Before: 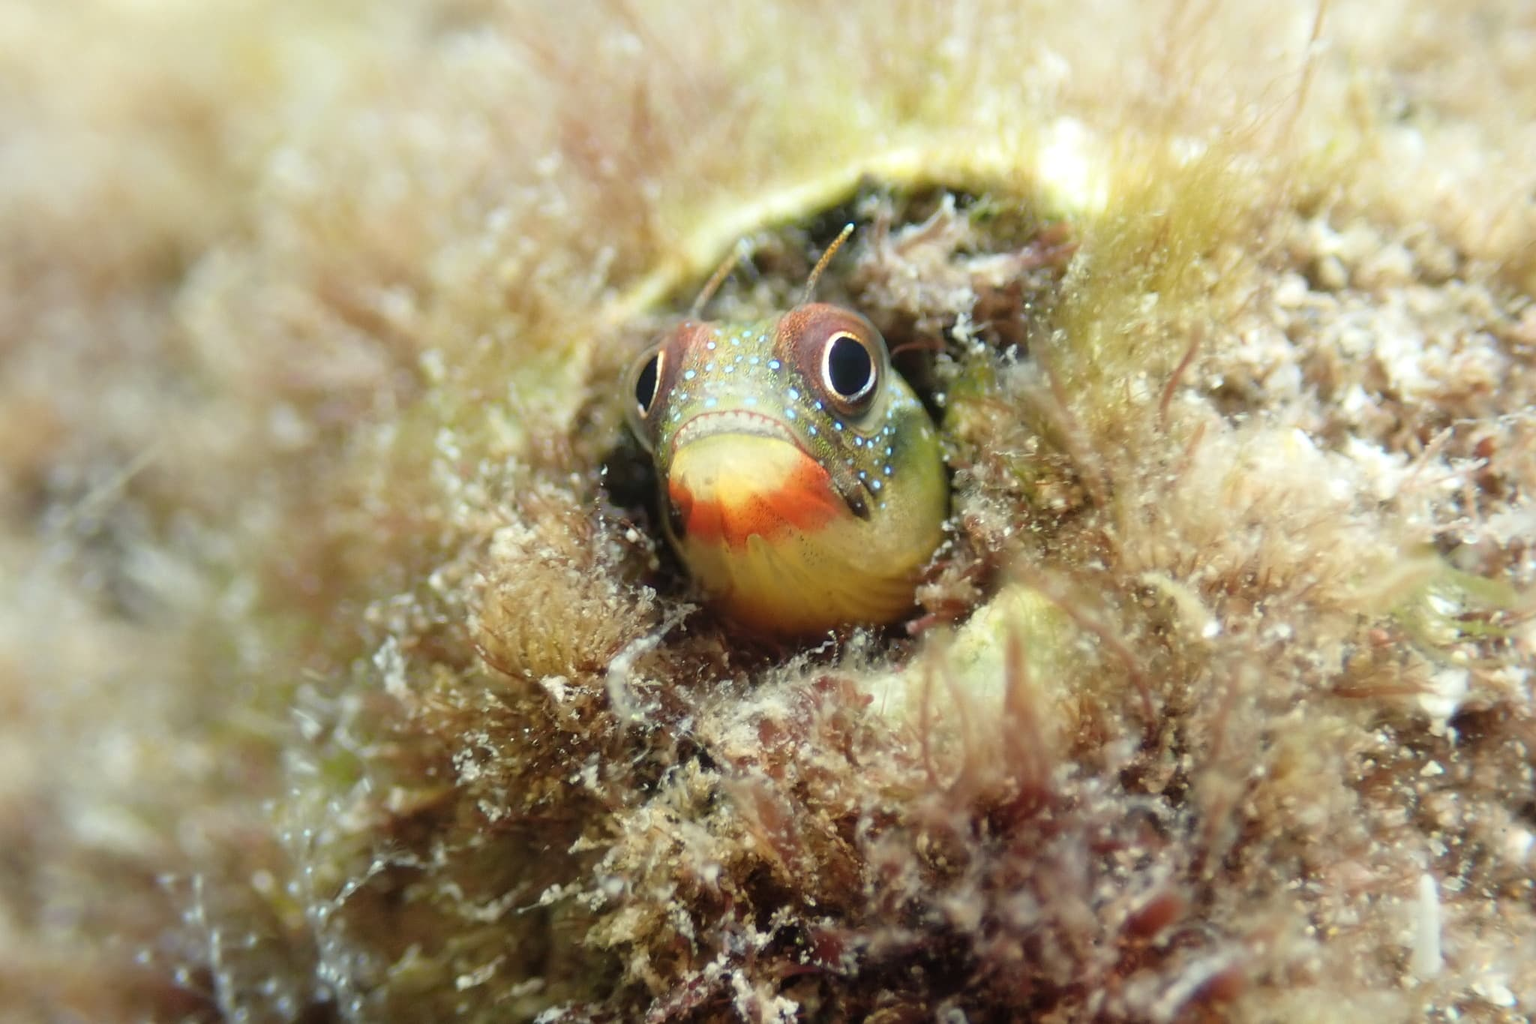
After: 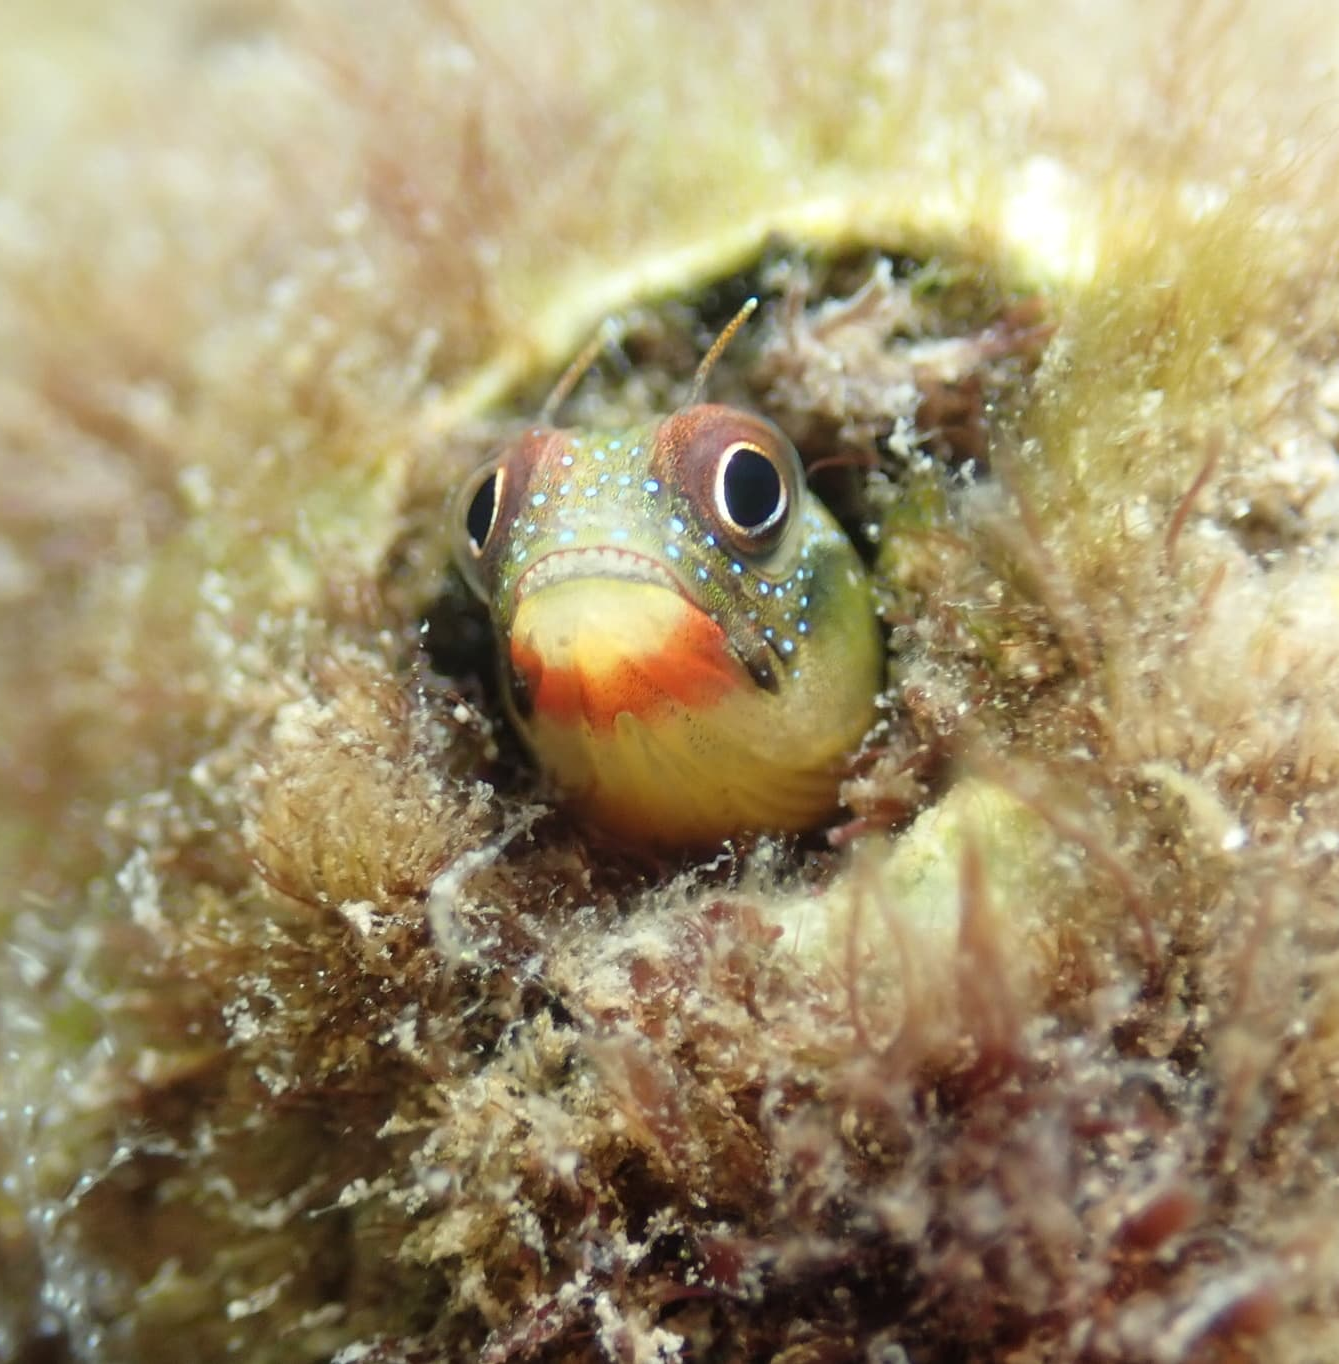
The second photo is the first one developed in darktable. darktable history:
crop and rotate: left 18.65%, right 15.929%
